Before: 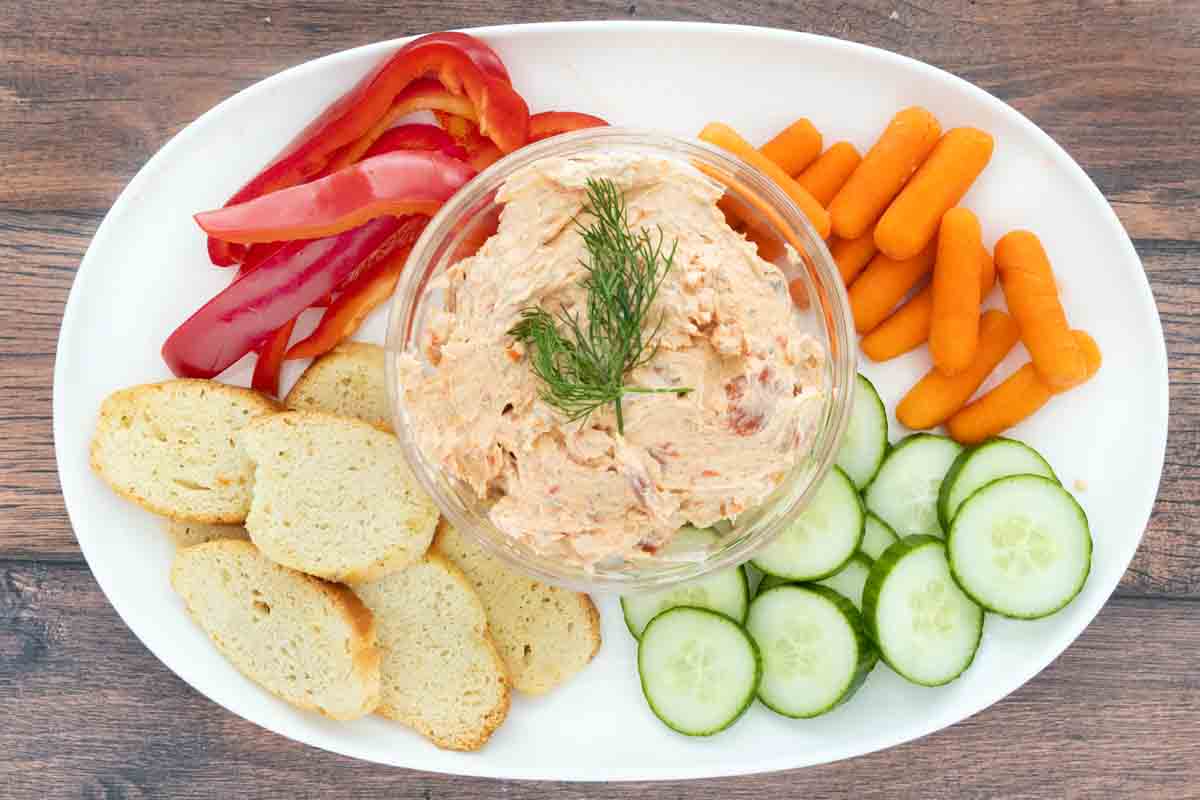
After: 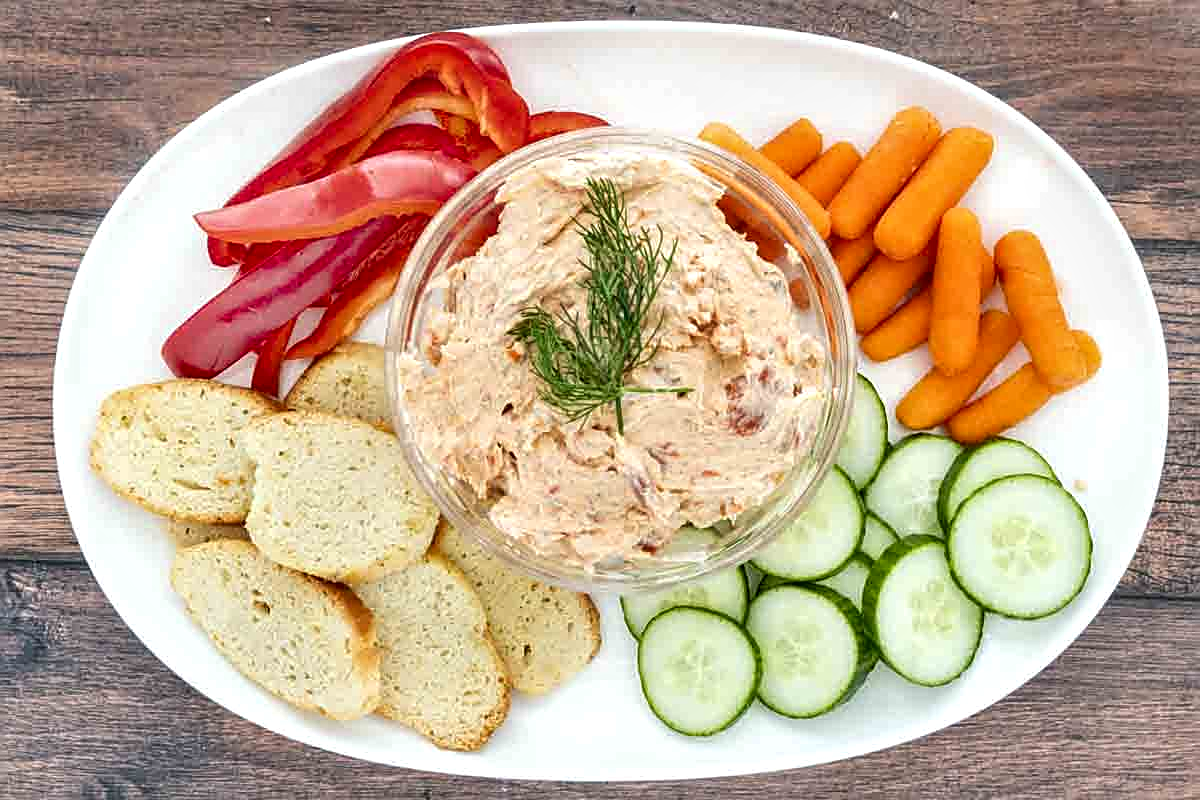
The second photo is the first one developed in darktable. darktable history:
contrast brightness saturation: contrast 0.033, brightness -0.031
contrast equalizer: y [[0.511, 0.558, 0.631, 0.632, 0.559, 0.512], [0.5 ×6], [0.507, 0.559, 0.627, 0.644, 0.647, 0.647], [0 ×6], [0 ×6]], mix 0.298
sharpen: on, module defaults
local contrast: detail 130%
